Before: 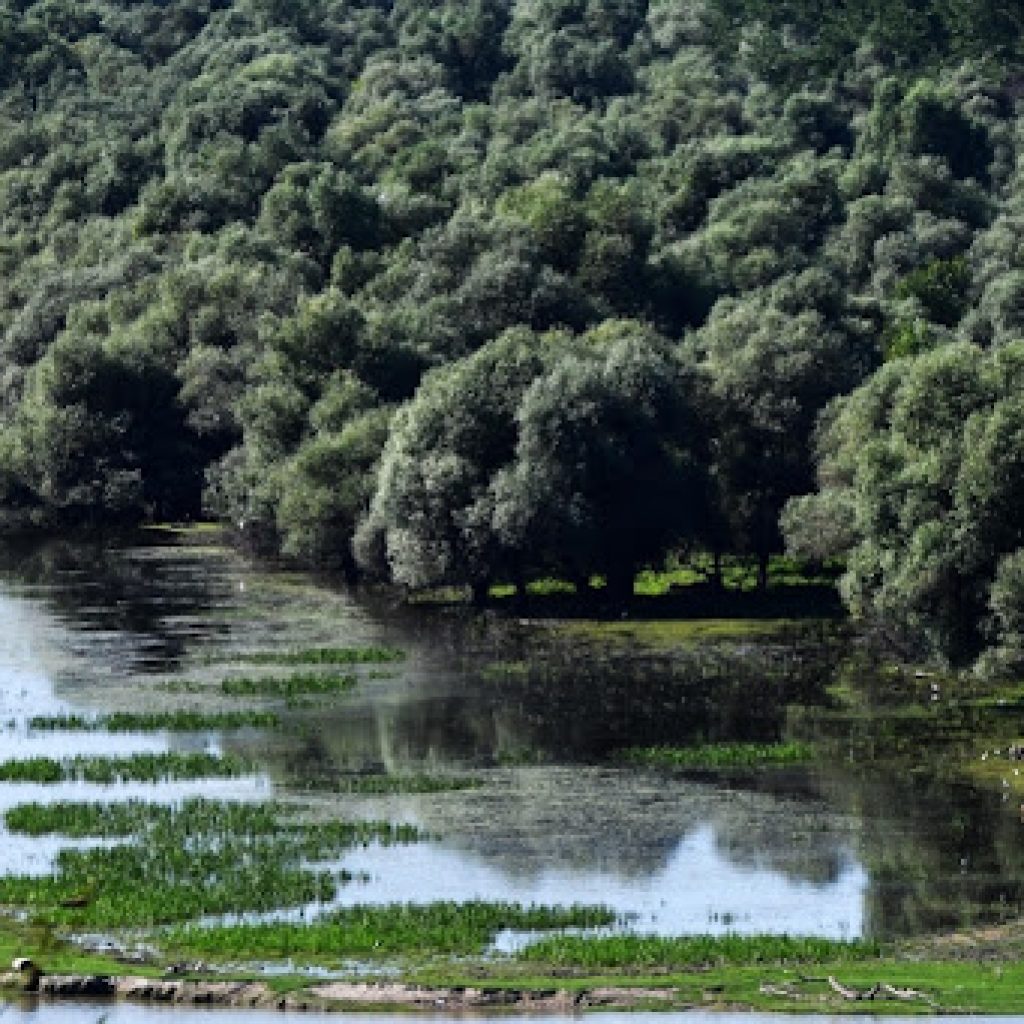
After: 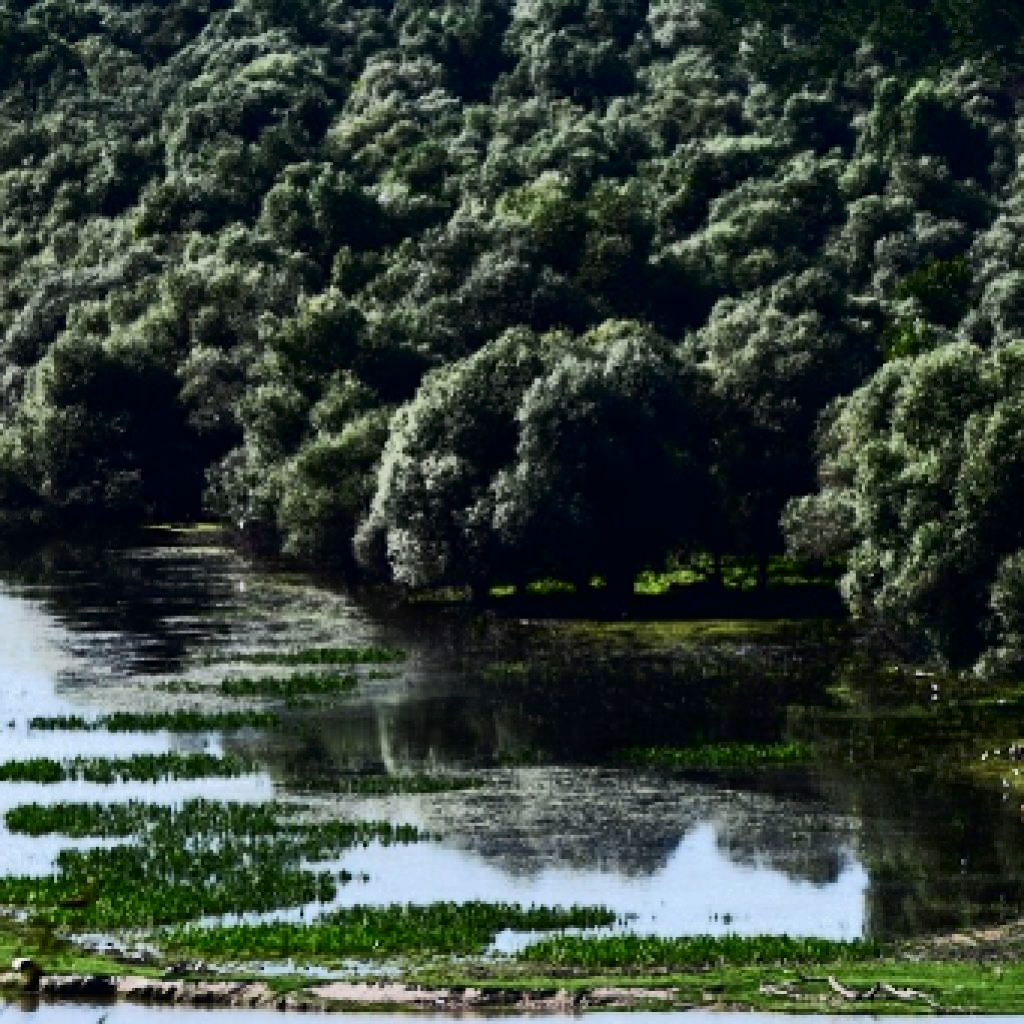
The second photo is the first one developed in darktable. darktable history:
tone curve: curves: ch0 [(0, 0) (0.003, 0.006) (0.011, 0.006) (0.025, 0.008) (0.044, 0.014) (0.069, 0.02) (0.1, 0.025) (0.136, 0.037) (0.177, 0.053) (0.224, 0.086) (0.277, 0.13) (0.335, 0.189) (0.399, 0.253) (0.468, 0.375) (0.543, 0.521) (0.623, 0.671) (0.709, 0.789) (0.801, 0.841) (0.898, 0.889) (1, 1)], color space Lab, independent channels, preserve colors none
